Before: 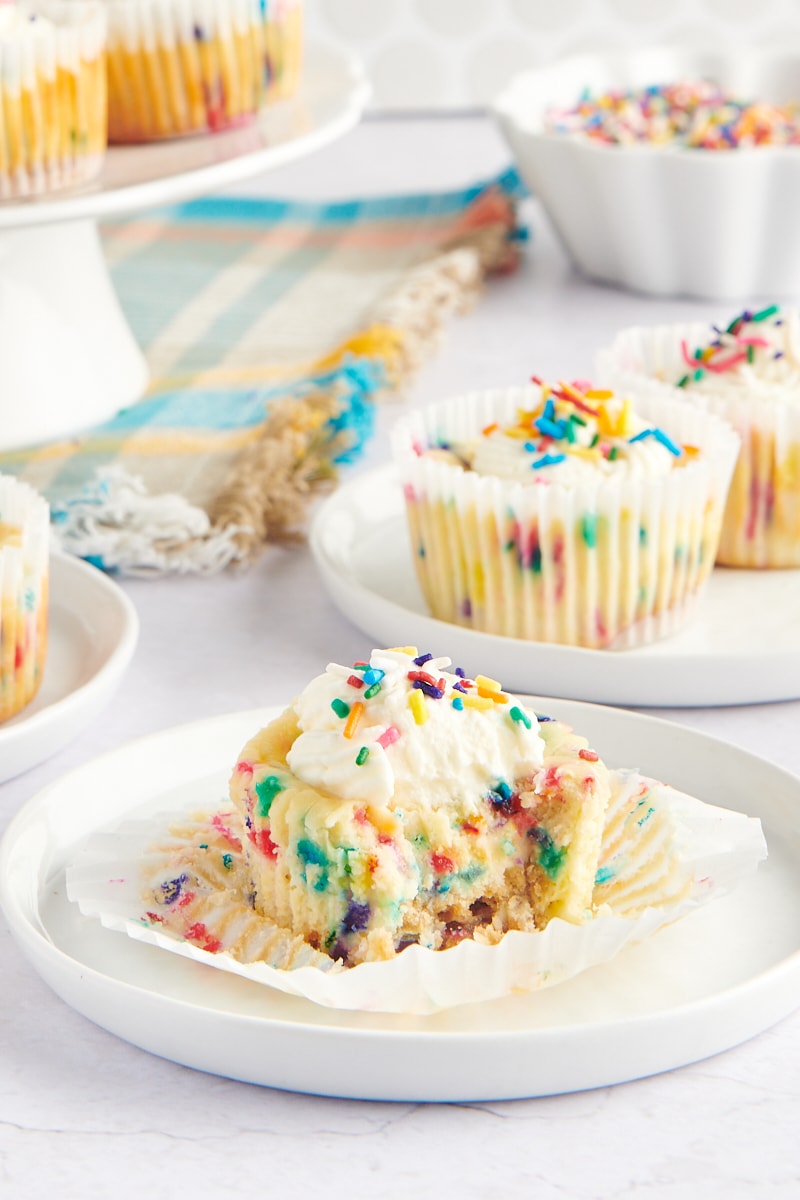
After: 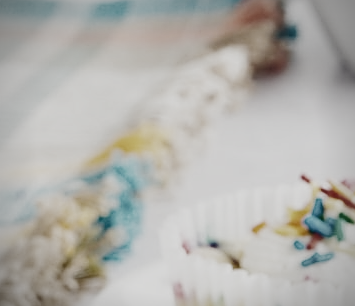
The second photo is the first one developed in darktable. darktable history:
shadows and highlights: shadows 11.03, white point adjustment 1.26, soften with gaussian
vignetting: unbound false
exposure: black level correction 0.002, exposure 0.145 EV, compensate exposure bias true, compensate highlight preservation false
filmic rgb: black relative exposure -5.1 EV, white relative exposure 3.95 EV, hardness 2.9, contrast 1.299, highlights saturation mix -28.84%, preserve chrominance no, color science v5 (2021), contrast in shadows safe, contrast in highlights safe
crop: left 28.964%, top 16.845%, right 26.622%, bottom 57.608%
sharpen: amount 0.496
